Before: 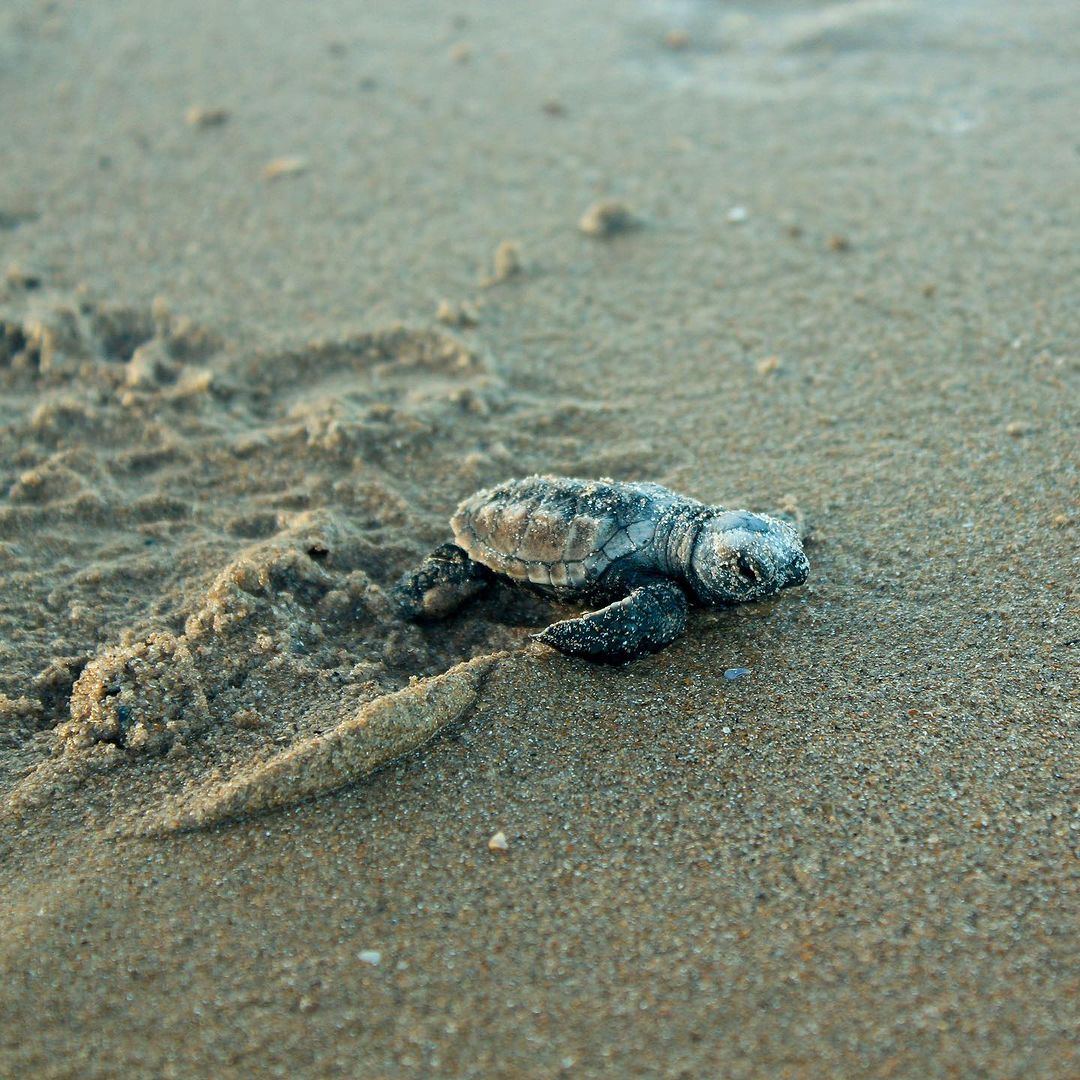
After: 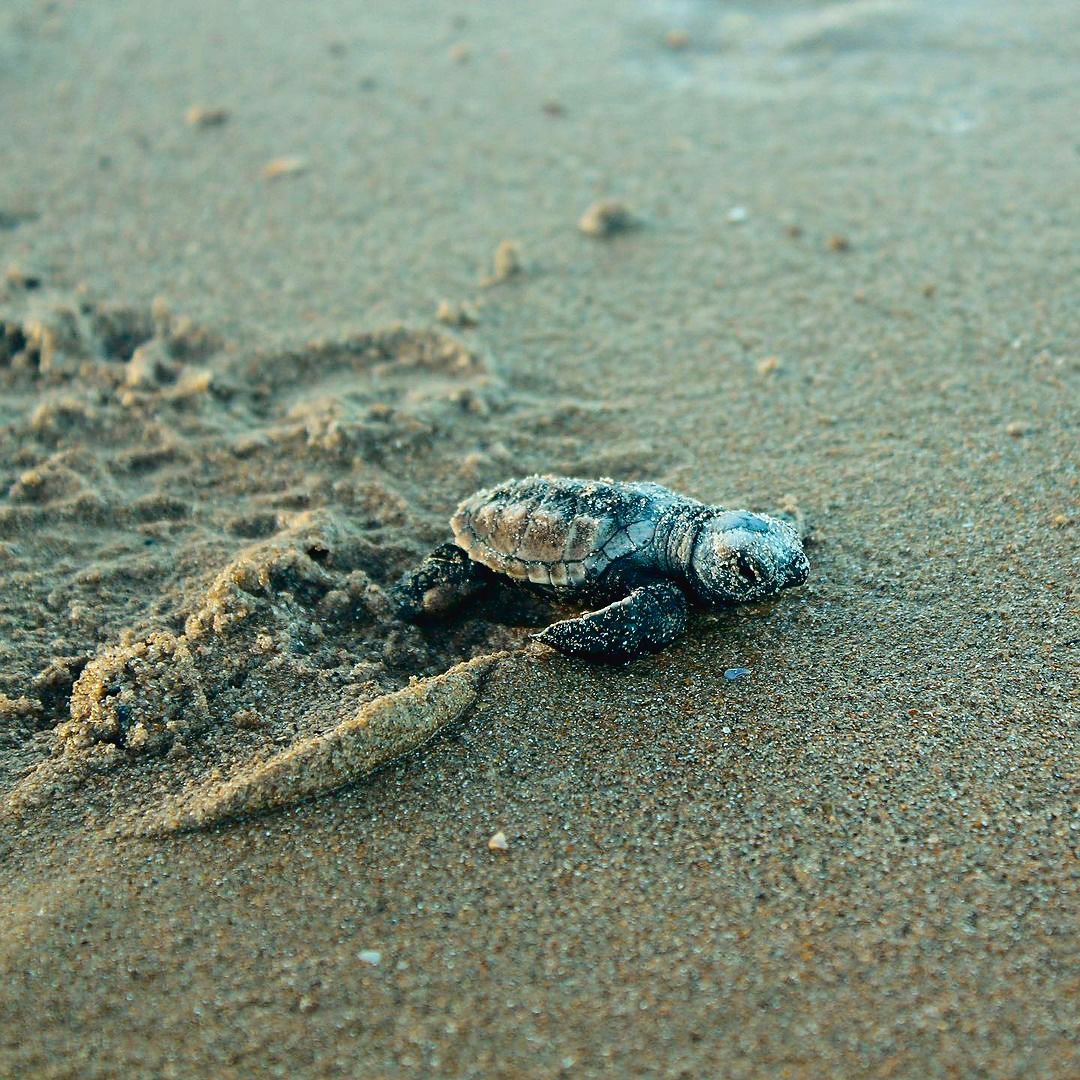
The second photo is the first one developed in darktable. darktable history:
tone curve: curves: ch0 [(0, 0.023) (0.132, 0.075) (0.241, 0.178) (0.487, 0.491) (0.782, 0.8) (1, 0.989)]; ch1 [(0, 0) (0.396, 0.369) (0.467, 0.454) (0.498, 0.5) (0.518, 0.517) (0.57, 0.586) (0.619, 0.663) (0.692, 0.744) (1, 1)]; ch2 [(0, 0) (0.427, 0.416) (0.483, 0.481) (0.503, 0.503) (0.526, 0.527) (0.563, 0.573) (0.632, 0.667) (0.705, 0.737) (0.985, 0.966)], color space Lab, independent channels
sharpen: radius 1.458, amount 0.398, threshold 1.271
